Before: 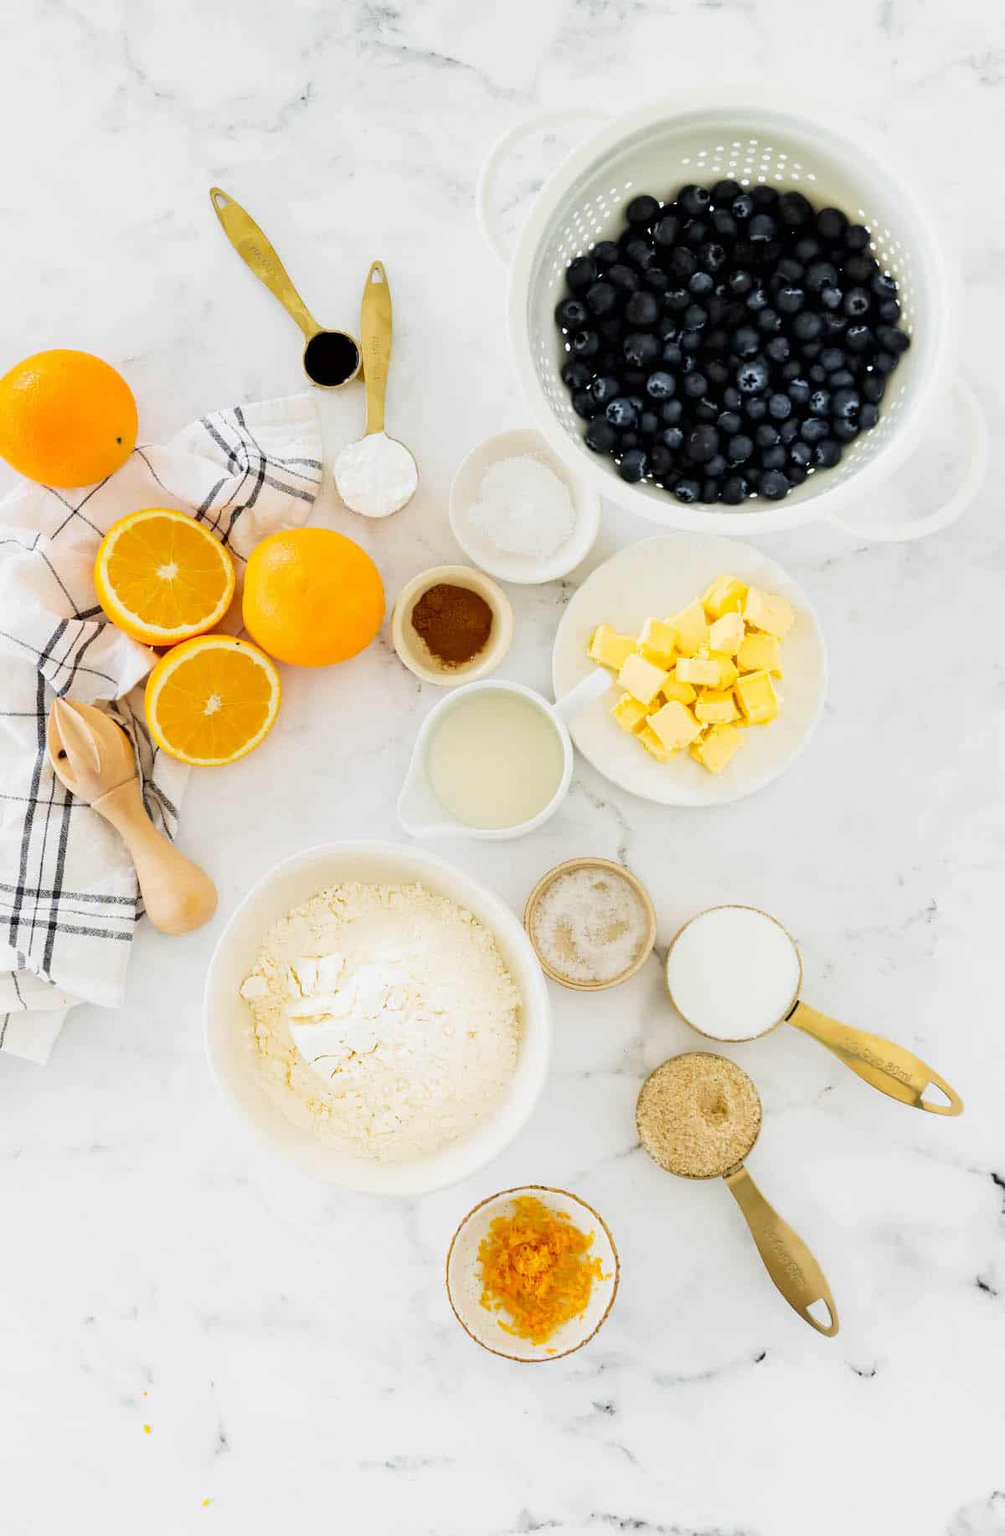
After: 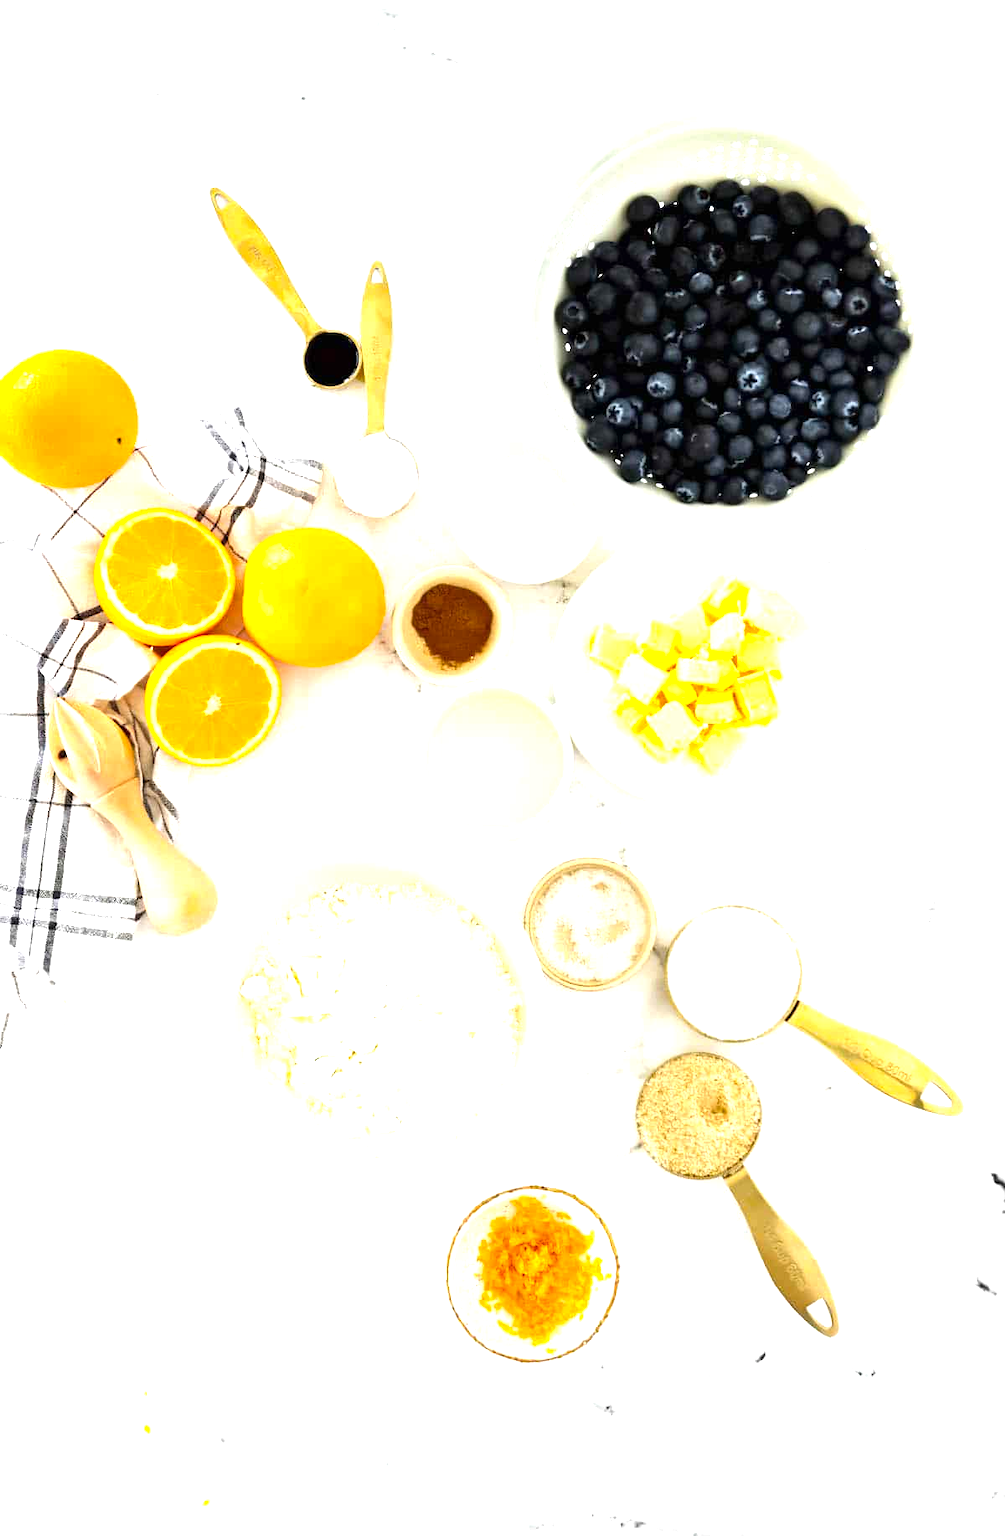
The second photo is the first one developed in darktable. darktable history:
color balance rgb: perceptual saturation grading › global saturation 0.519%, perceptual brilliance grading › global brilliance 29.577%
